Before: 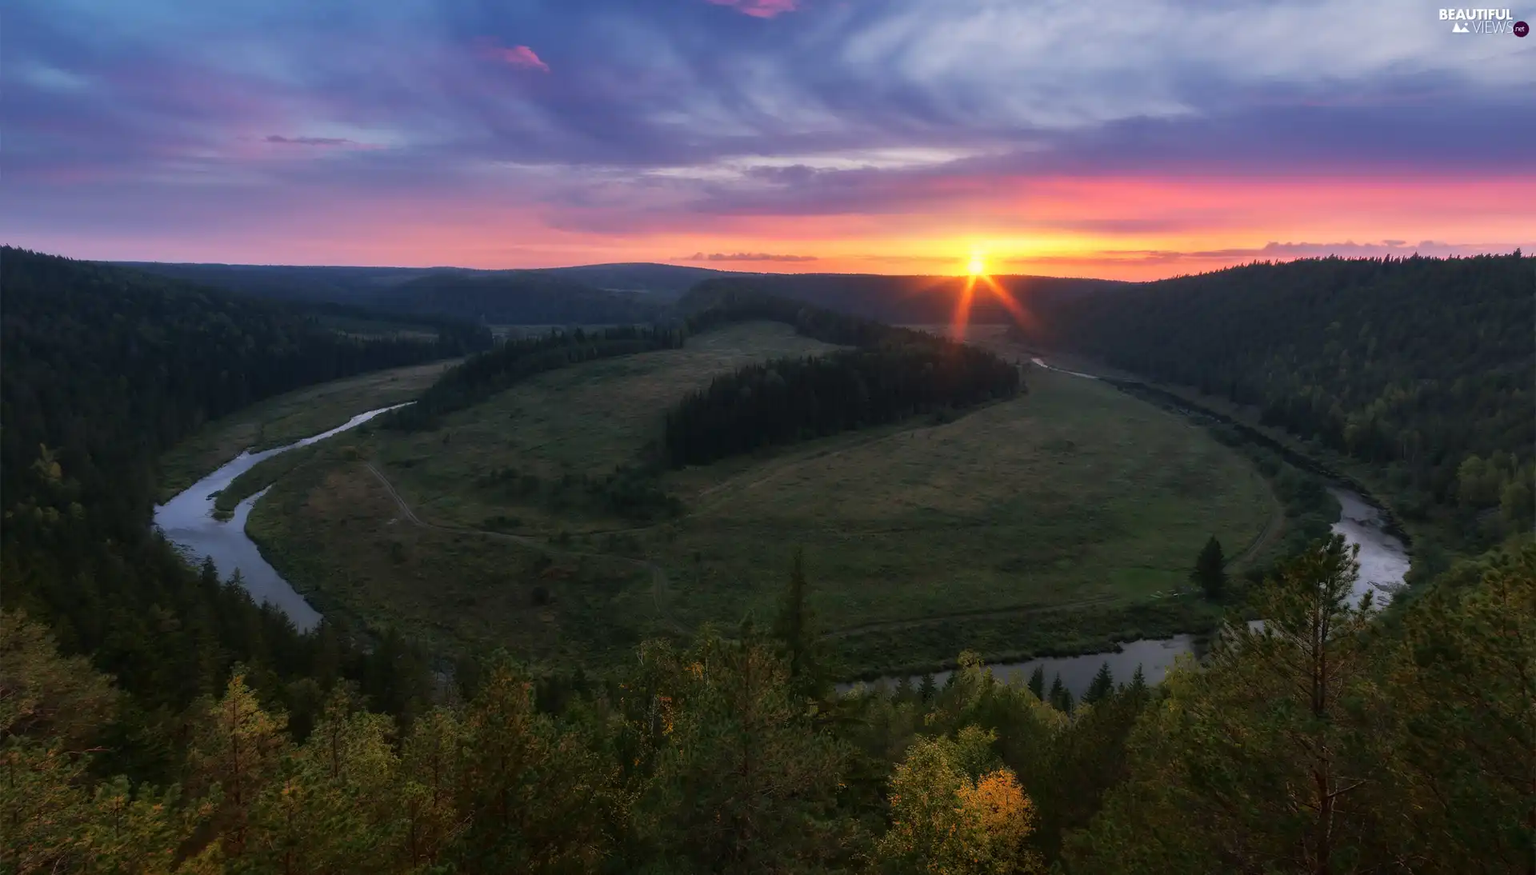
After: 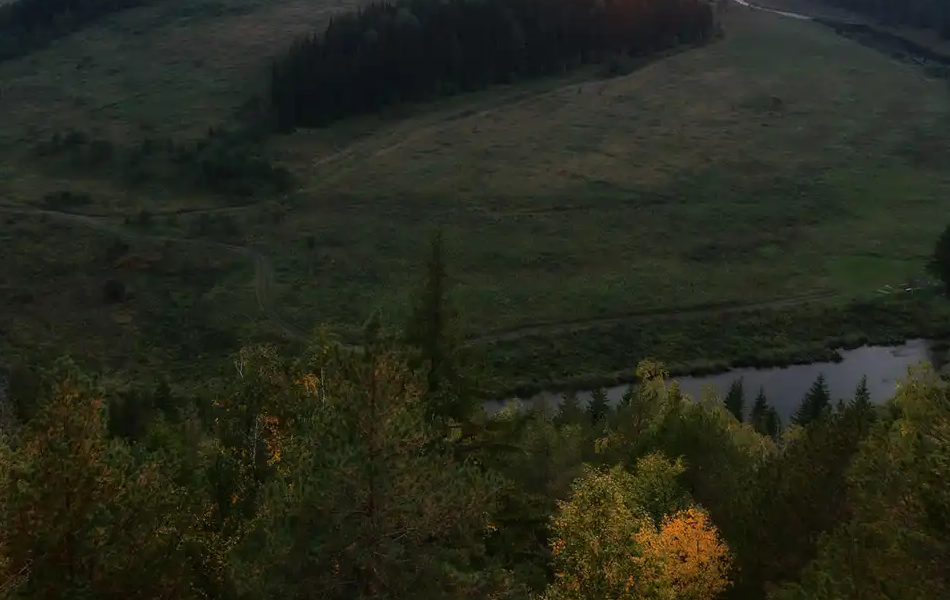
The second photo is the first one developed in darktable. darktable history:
crop: left 29.254%, top 41.583%, right 21.228%, bottom 3.497%
